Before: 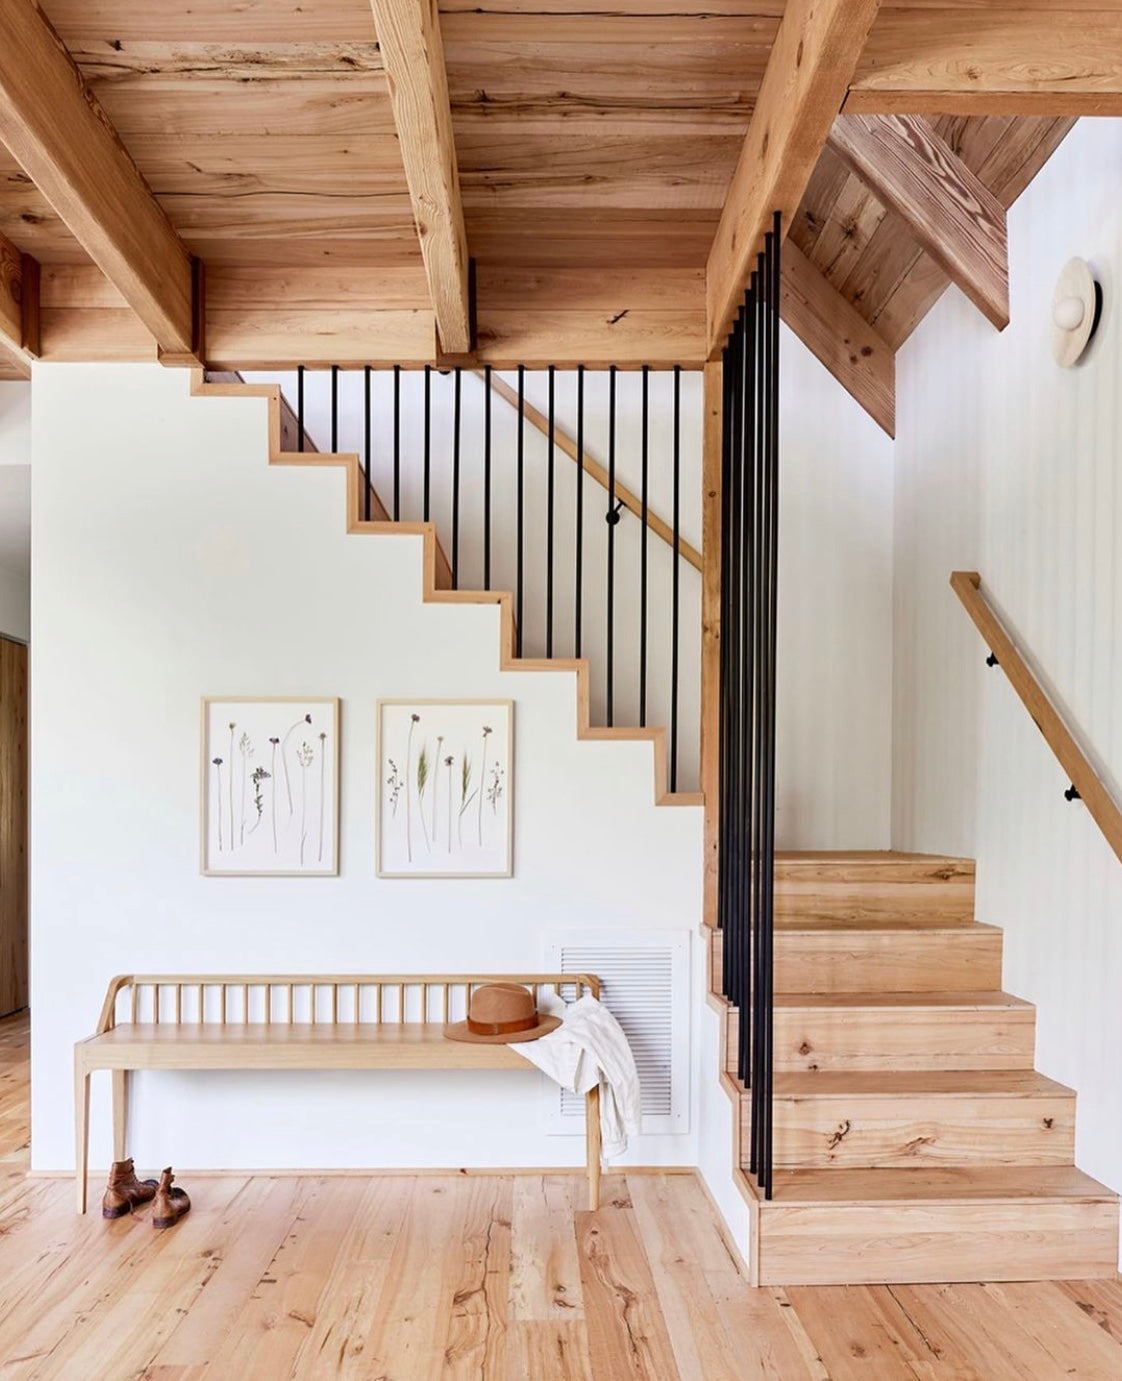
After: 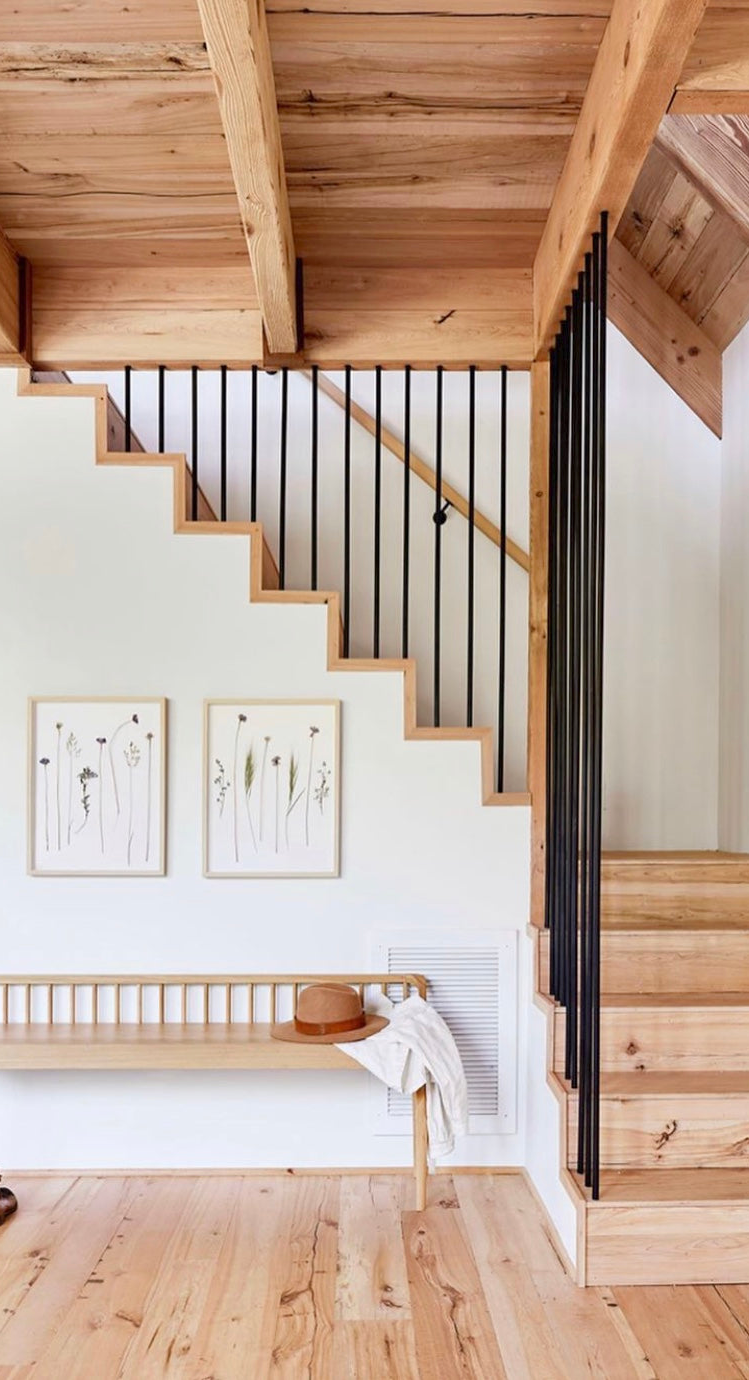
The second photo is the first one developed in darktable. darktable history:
crop and rotate: left 15.507%, right 17.699%
tone equalizer: -7 EV 0.148 EV, -6 EV 0.623 EV, -5 EV 1.15 EV, -4 EV 1.32 EV, -3 EV 1.14 EV, -2 EV 0.6 EV, -1 EV 0.159 EV, smoothing diameter 24.82%, edges refinement/feathering 10.43, preserve details guided filter
